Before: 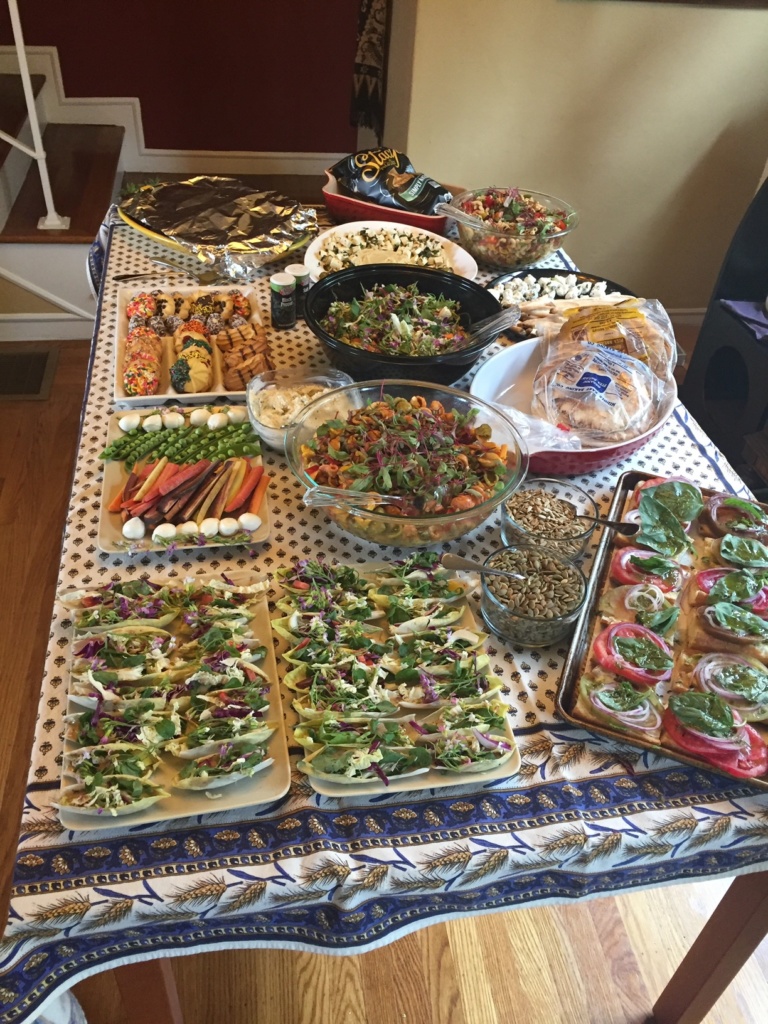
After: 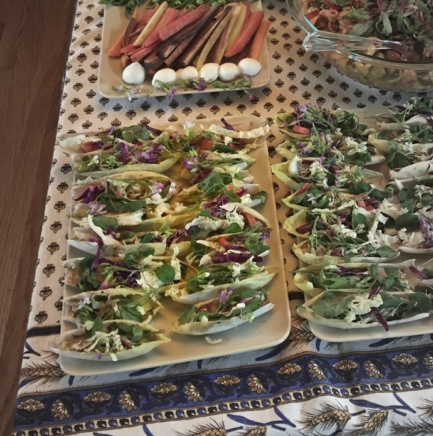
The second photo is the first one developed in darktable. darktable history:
crop: top 44.483%, right 43.593%, bottom 12.892%
color balance rgb: on, module defaults
vignetting: fall-off start 18.21%, fall-off radius 137.95%, brightness -0.207, center (-0.078, 0.066), width/height ratio 0.62, shape 0.59
